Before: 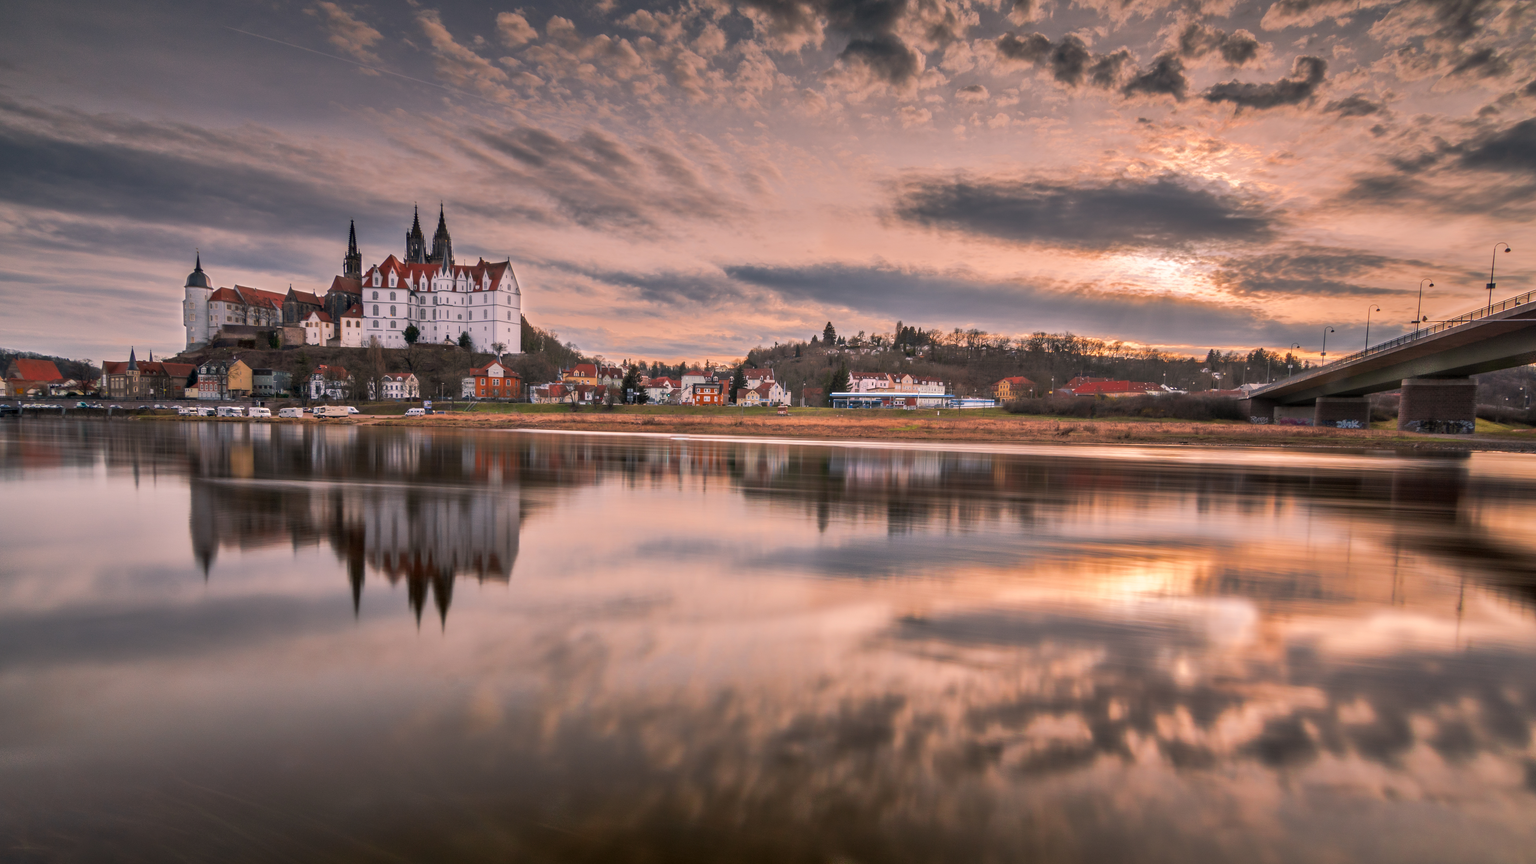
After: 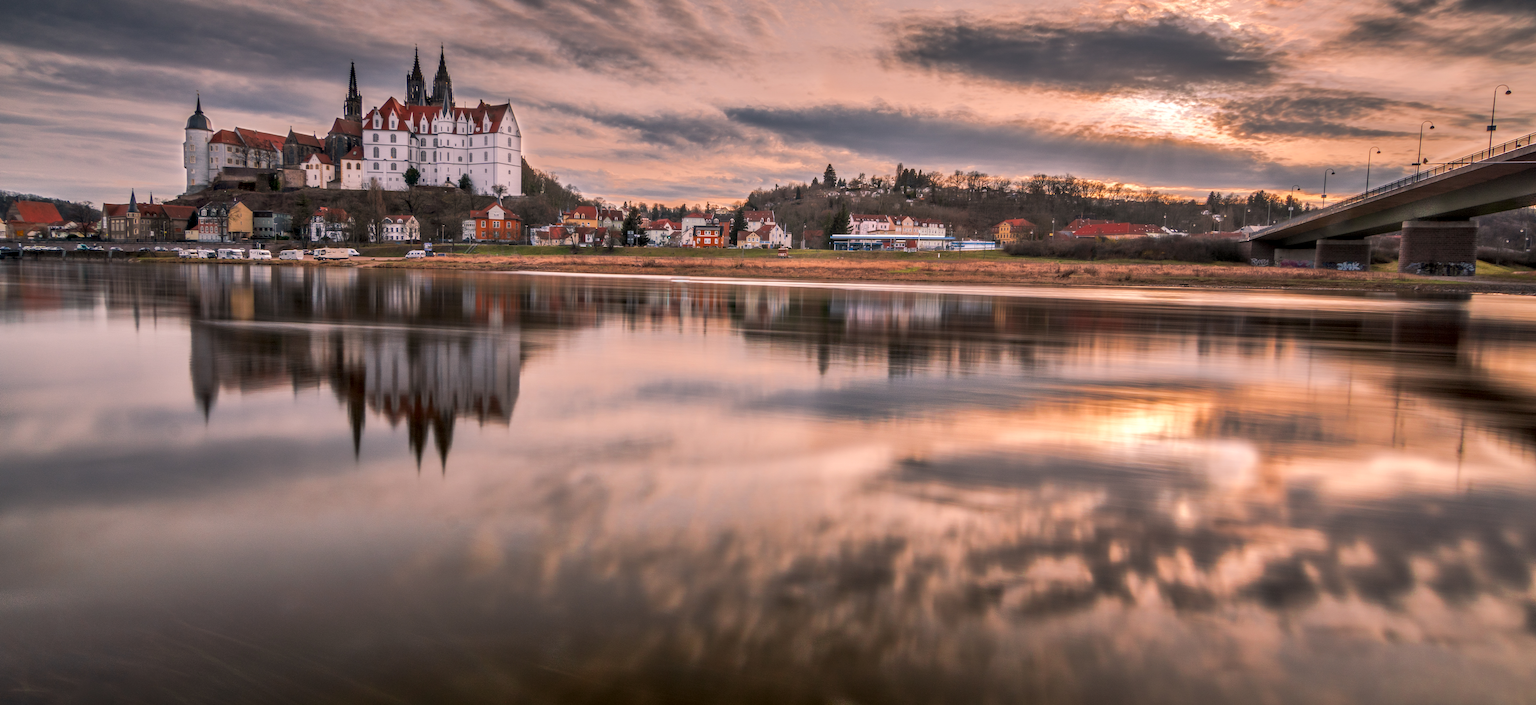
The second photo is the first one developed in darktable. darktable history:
crop and rotate: top 18.318%
local contrast: on, module defaults
exposure: compensate highlight preservation false
tone equalizer: mask exposure compensation -0.487 EV
